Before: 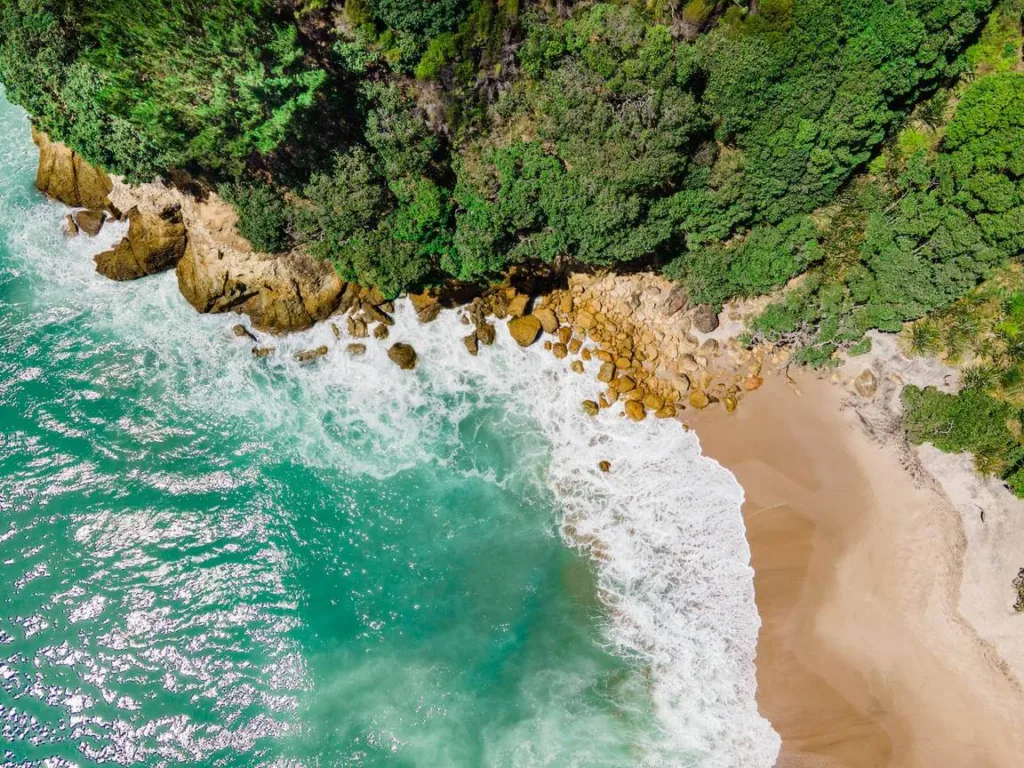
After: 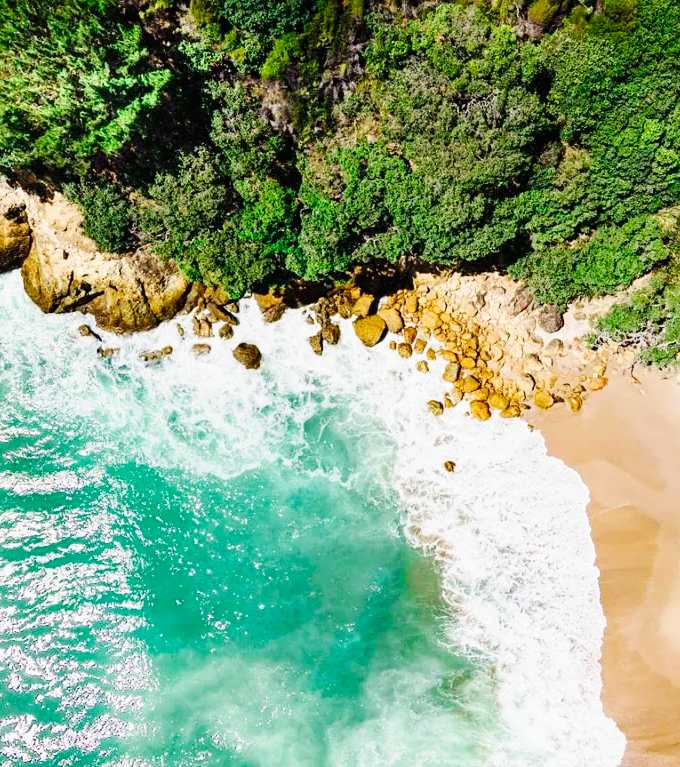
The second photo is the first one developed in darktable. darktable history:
crop and rotate: left 15.137%, right 18.425%
sharpen: amount 0.212
base curve: curves: ch0 [(0, 0) (0.036, 0.025) (0.121, 0.166) (0.206, 0.329) (0.605, 0.79) (1, 1)], preserve colors none
shadows and highlights: shadows -0.194, highlights 41.66
